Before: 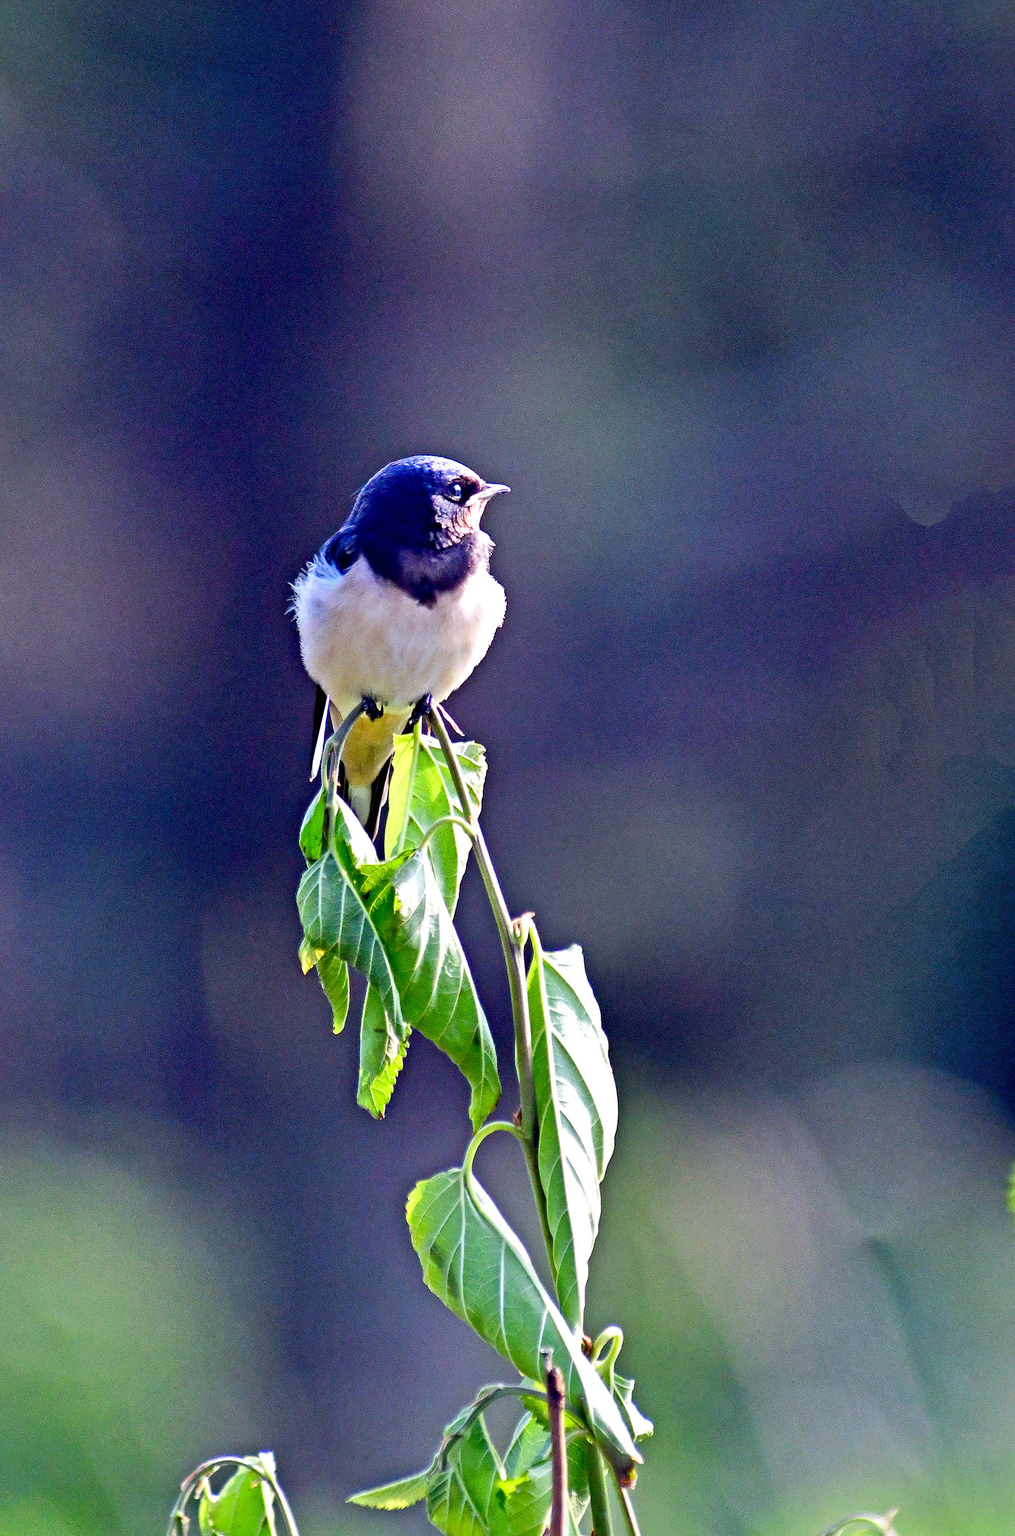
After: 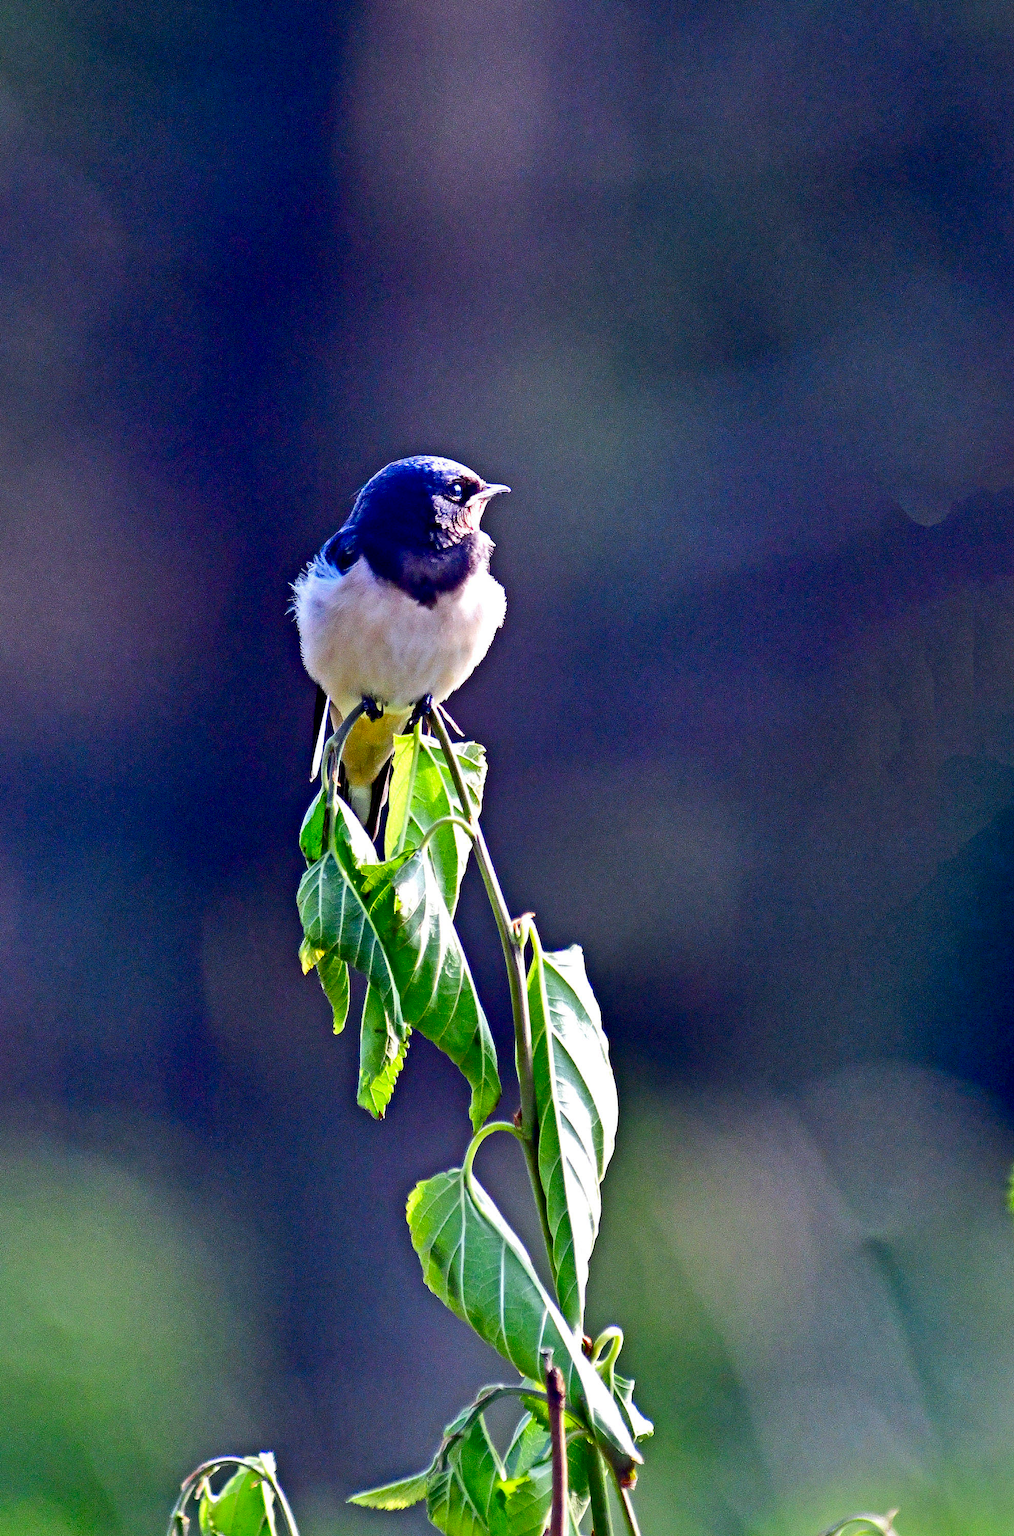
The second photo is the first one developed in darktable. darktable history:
contrast brightness saturation: contrast 0.07, brightness -0.14, saturation 0.11
shadows and highlights: shadows 25, highlights -48, soften with gaussian
